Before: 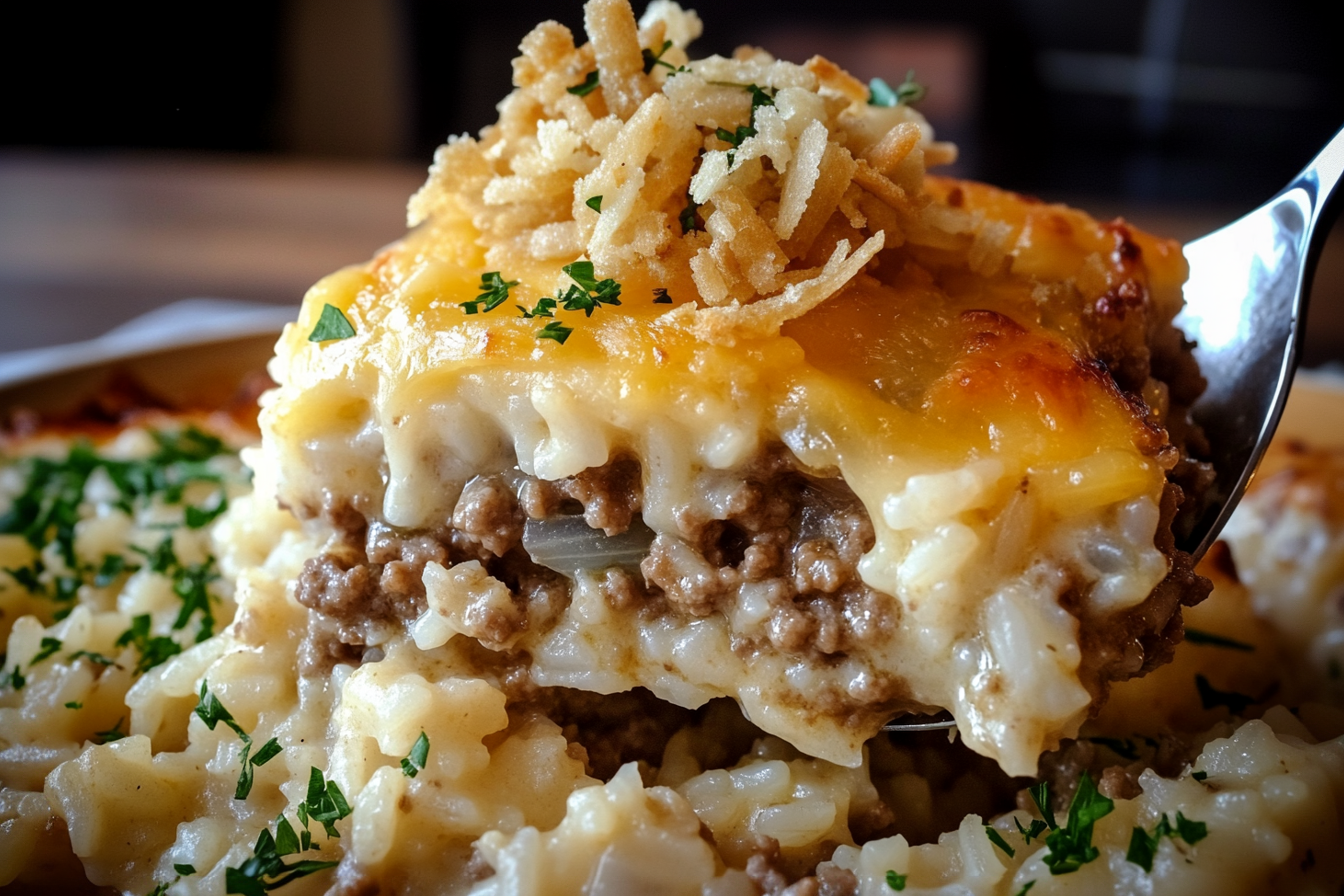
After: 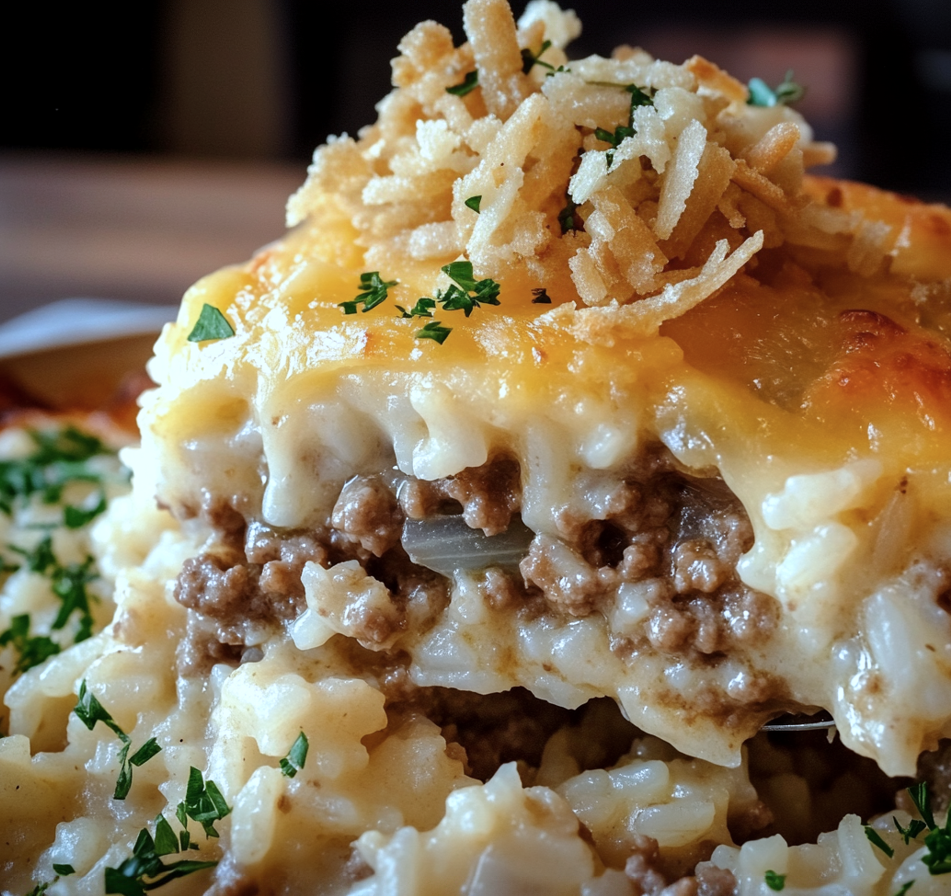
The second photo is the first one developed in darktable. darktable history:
contrast brightness saturation: saturation -0.05
color correction: highlights a* -4.18, highlights b* -10.81
crop and rotate: left 9.061%, right 20.142%
